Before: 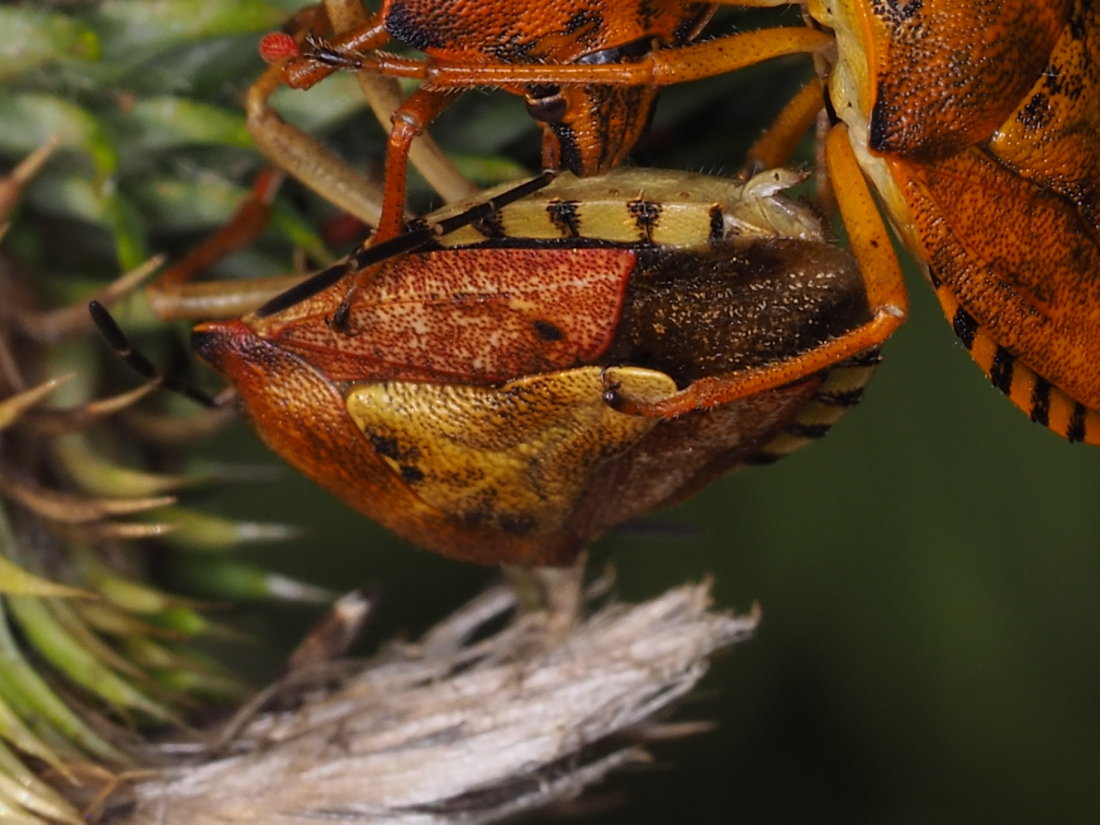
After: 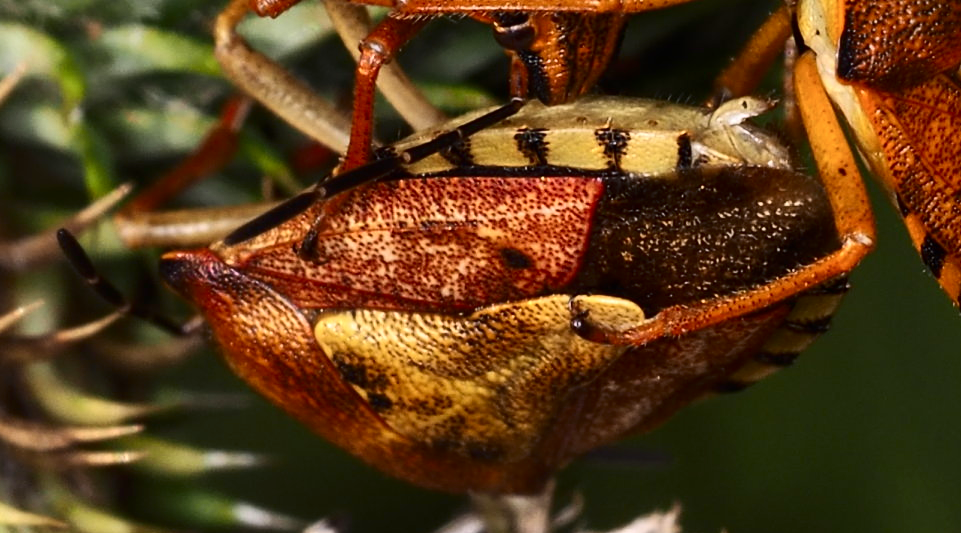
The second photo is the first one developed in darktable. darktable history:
exposure: black level correction 0.001, exposure 0.498 EV, compensate highlight preservation false
crop: left 2.987%, top 8.837%, right 9.643%, bottom 26.494%
contrast brightness saturation: contrast 0.281
